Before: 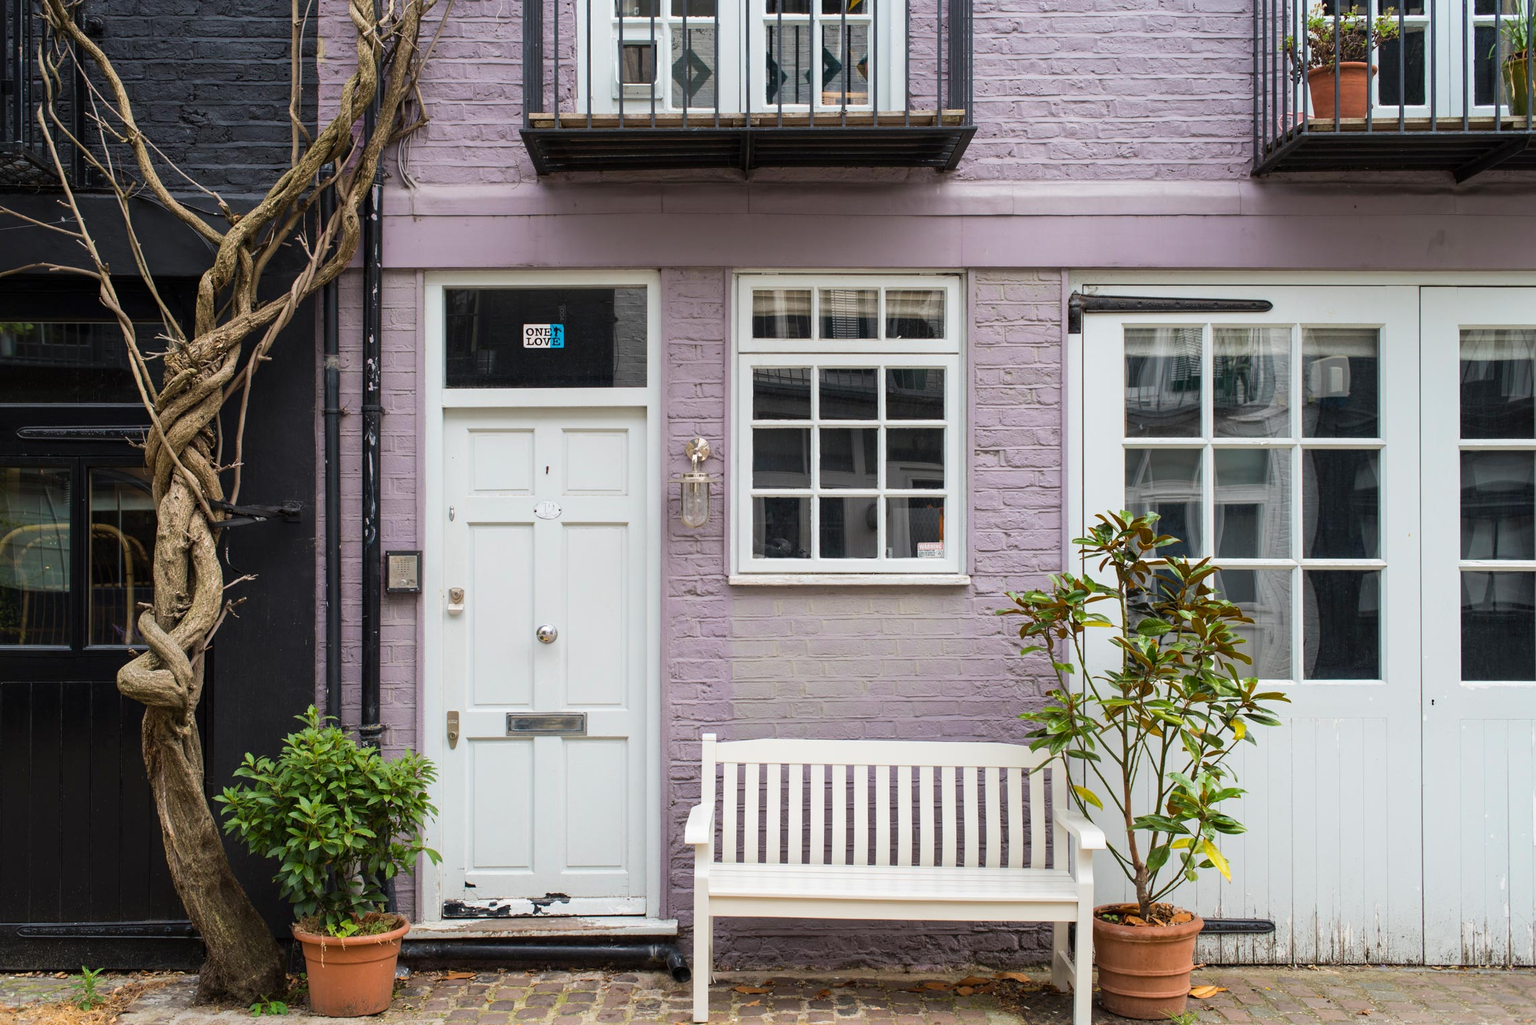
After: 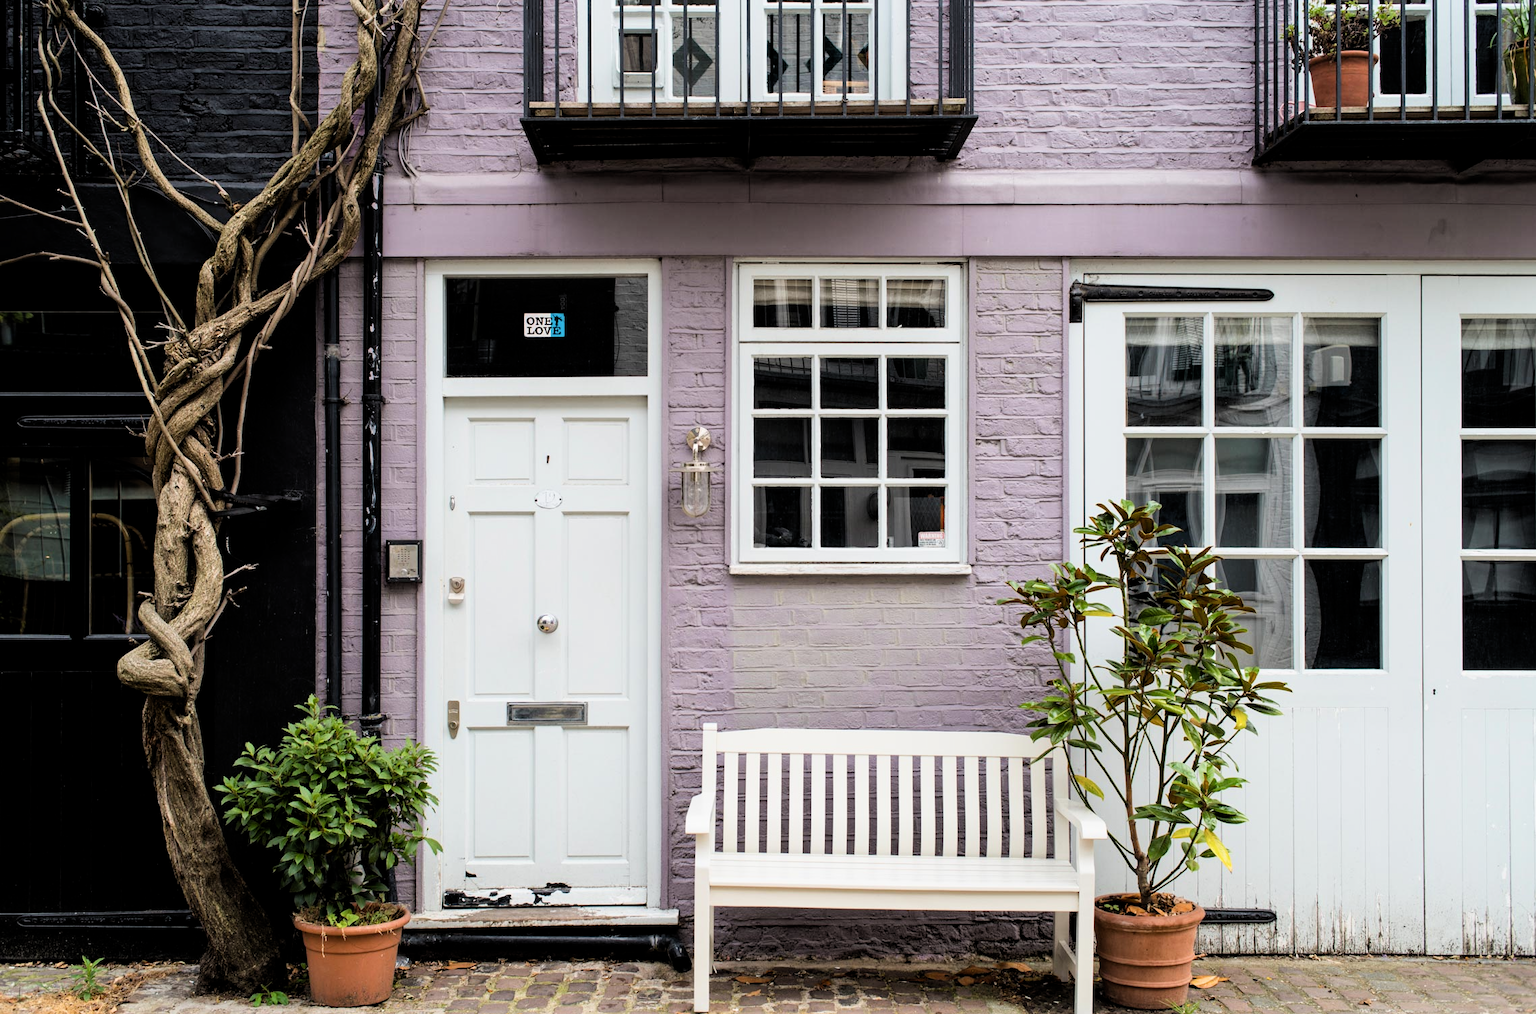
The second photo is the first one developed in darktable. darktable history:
exposure: compensate highlight preservation false
crop: top 1.153%, right 0.074%
filmic rgb: middle gray luminance 8.9%, black relative exposure -6.36 EV, white relative exposure 2.72 EV, threshold 5.98 EV, target black luminance 0%, hardness 4.78, latitude 73.65%, contrast 1.335, shadows ↔ highlights balance 9.82%, enable highlight reconstruction true
